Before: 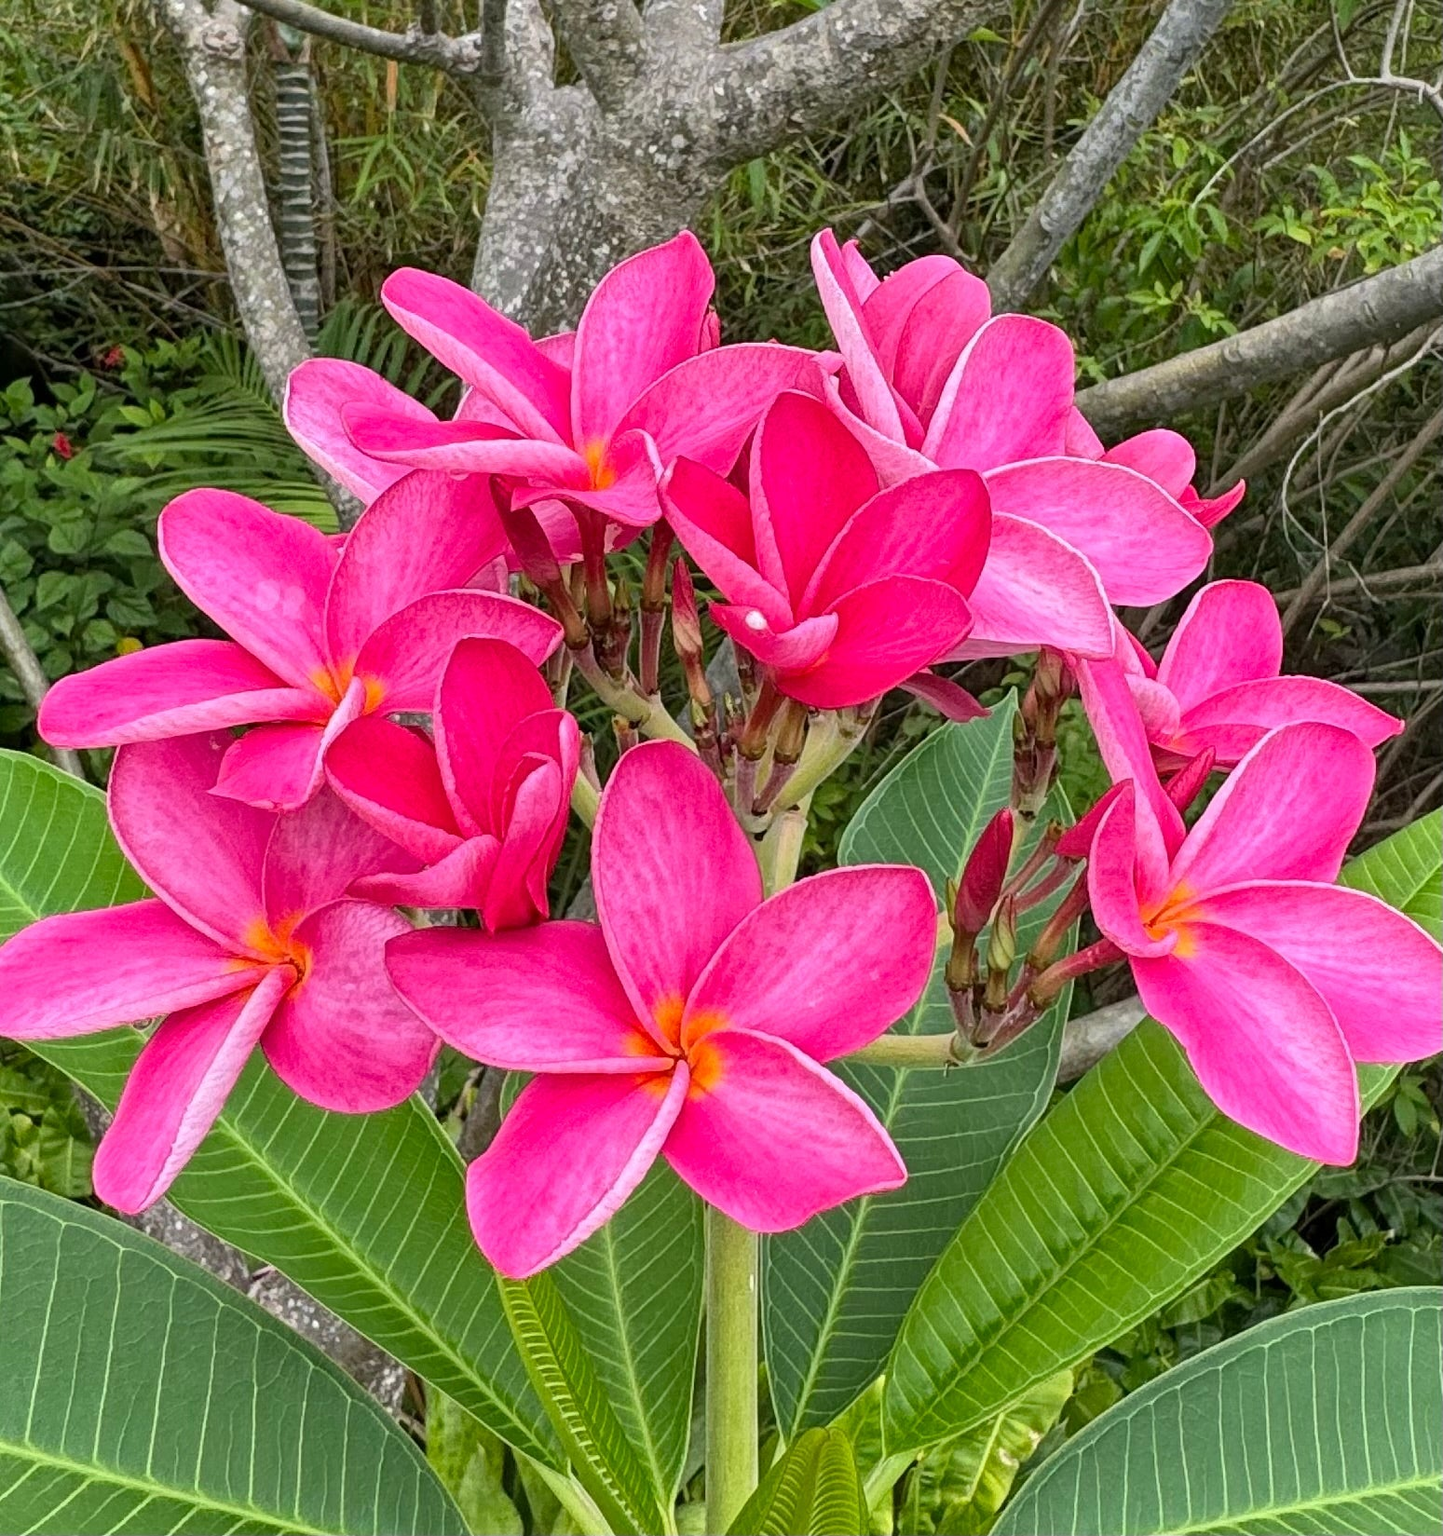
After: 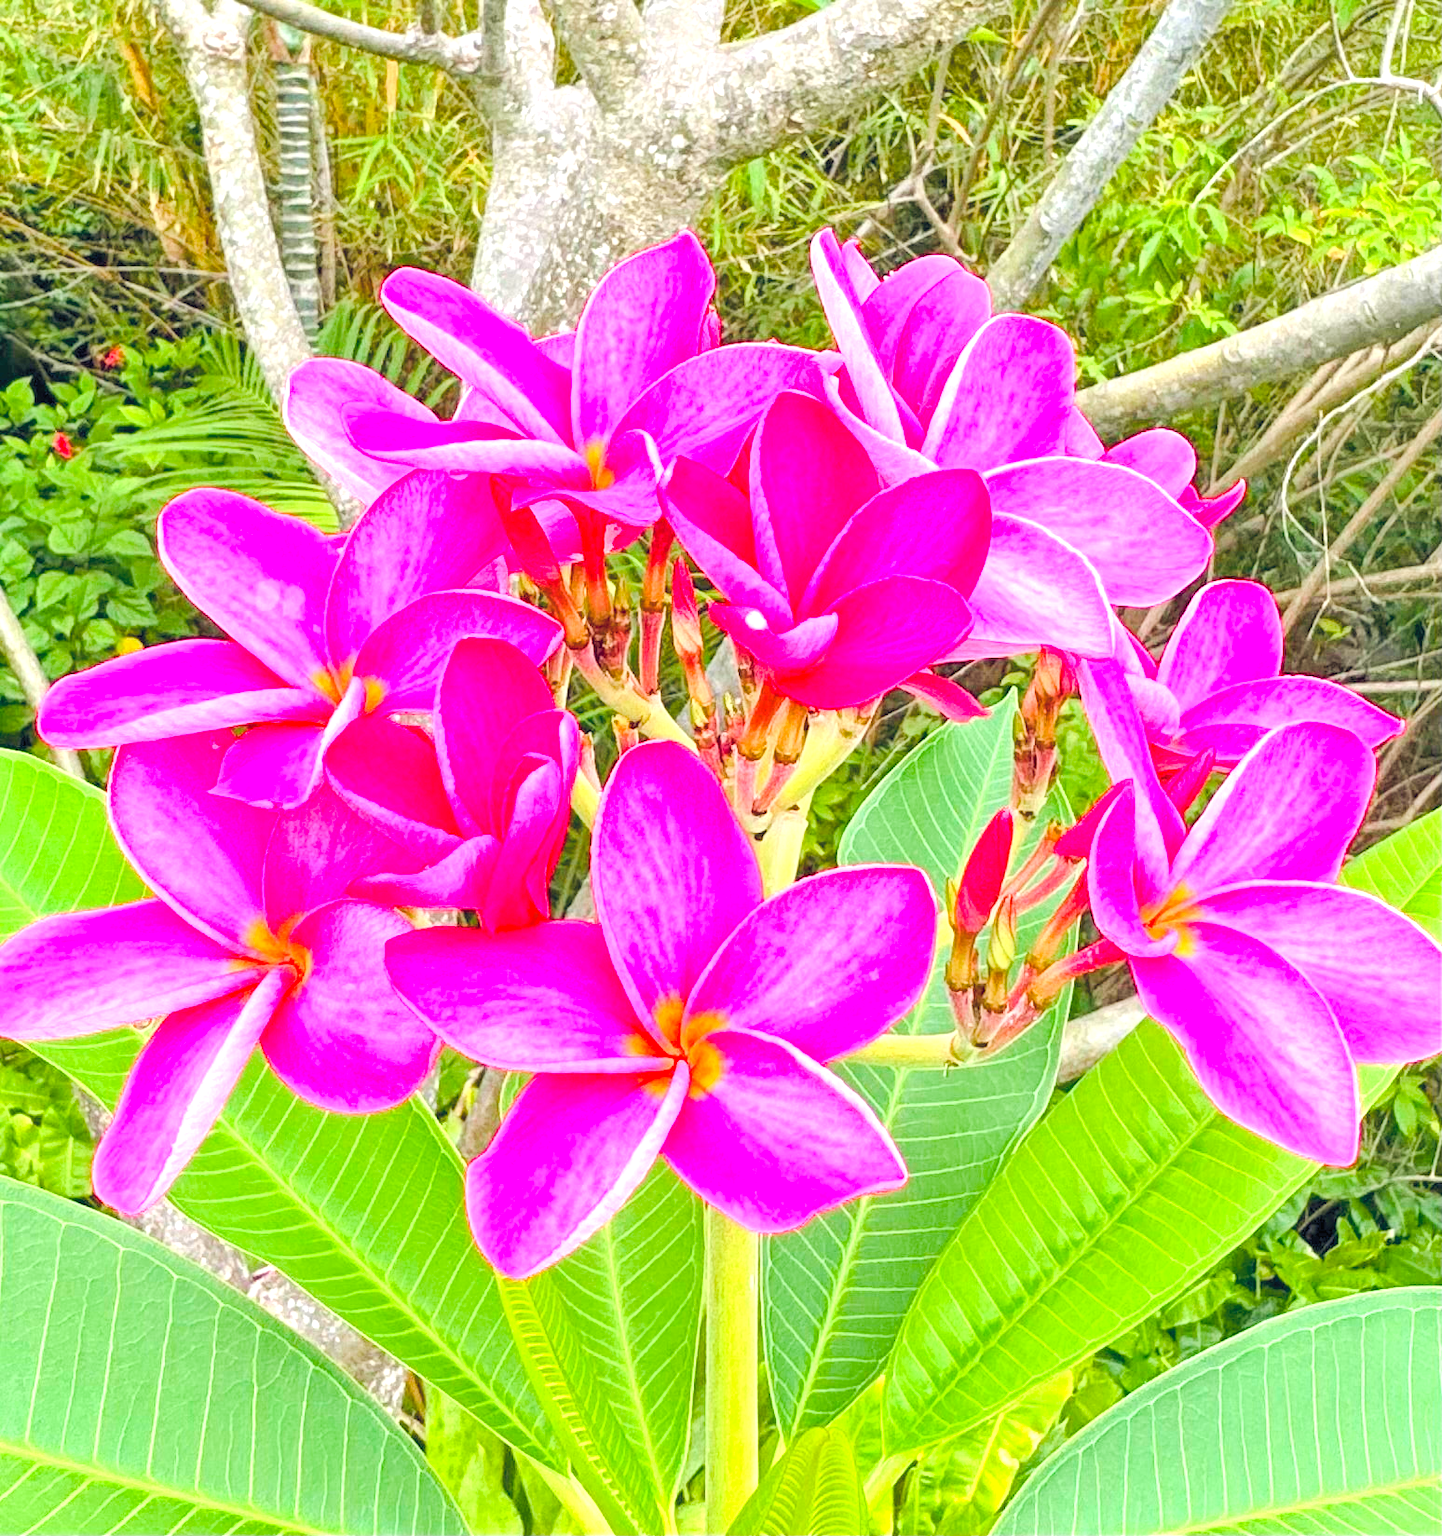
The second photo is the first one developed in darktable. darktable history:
contrast brightness saturation: contrast 0.102, brightness 0.31, saturation 0.15
color balance rgb: global offset › chroma 0.056%, global offset › hue 253.68°, perceptual saturation grading › global saturation 26.412%, perceptual saturation grading › highlights -27.756%, perceptual saturation grading › mid-tones 15.72%, perceptual saturation grading › shadows 34.402%, perceptual brilliance grading › mid-tones 9.168%, perceptual brilliance grading › shadows 14.427%, global vibrance 20%
exposure: black level correction 0, exposure 1.389 EV, compensate exposure bias true, compensate highlight preservation false
